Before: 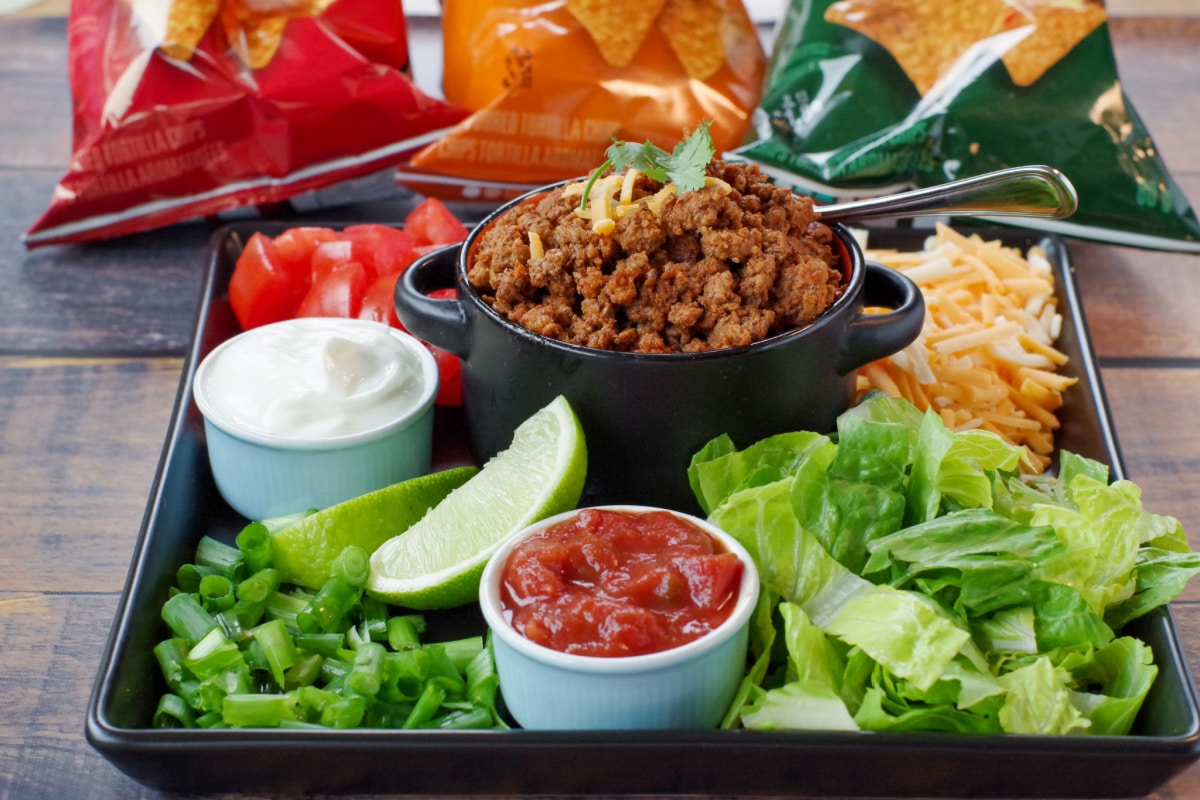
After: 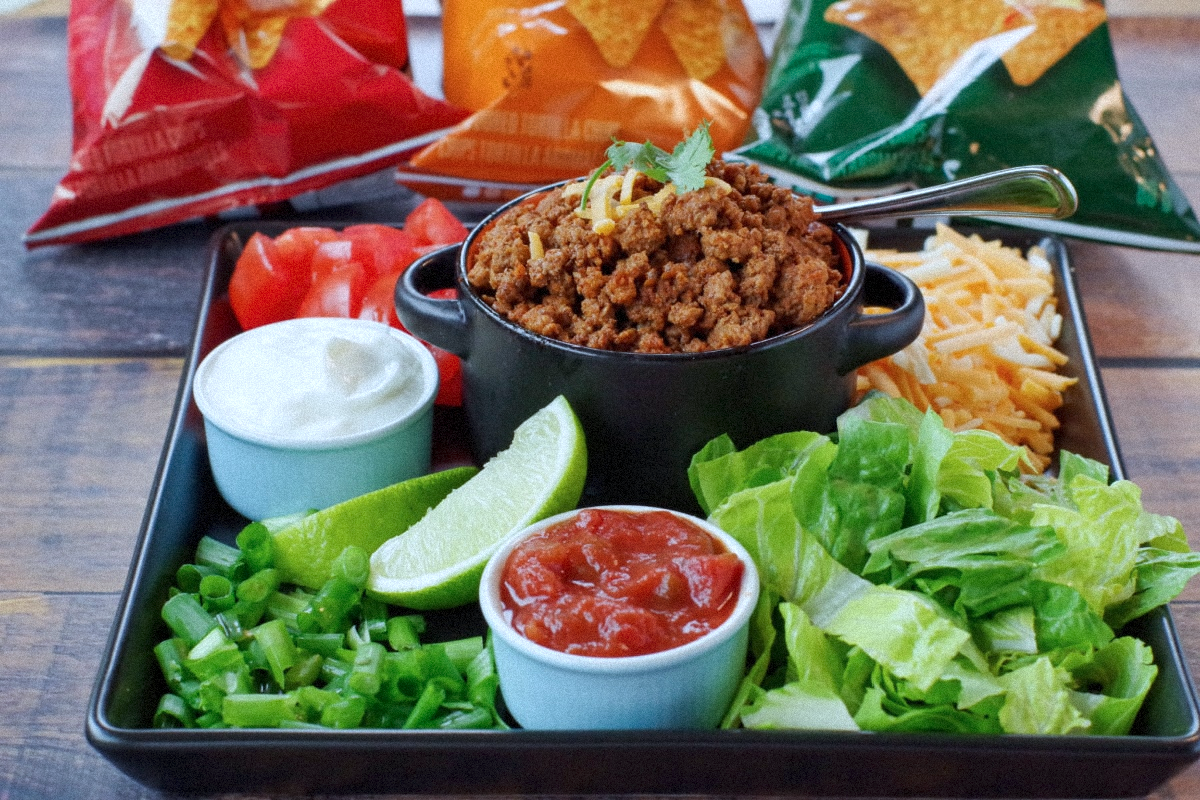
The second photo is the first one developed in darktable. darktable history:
color calibration: illuminant custom, x 0.368, y 0.373, temperature 4330.32 K
grain: mid-tones bias 0%
